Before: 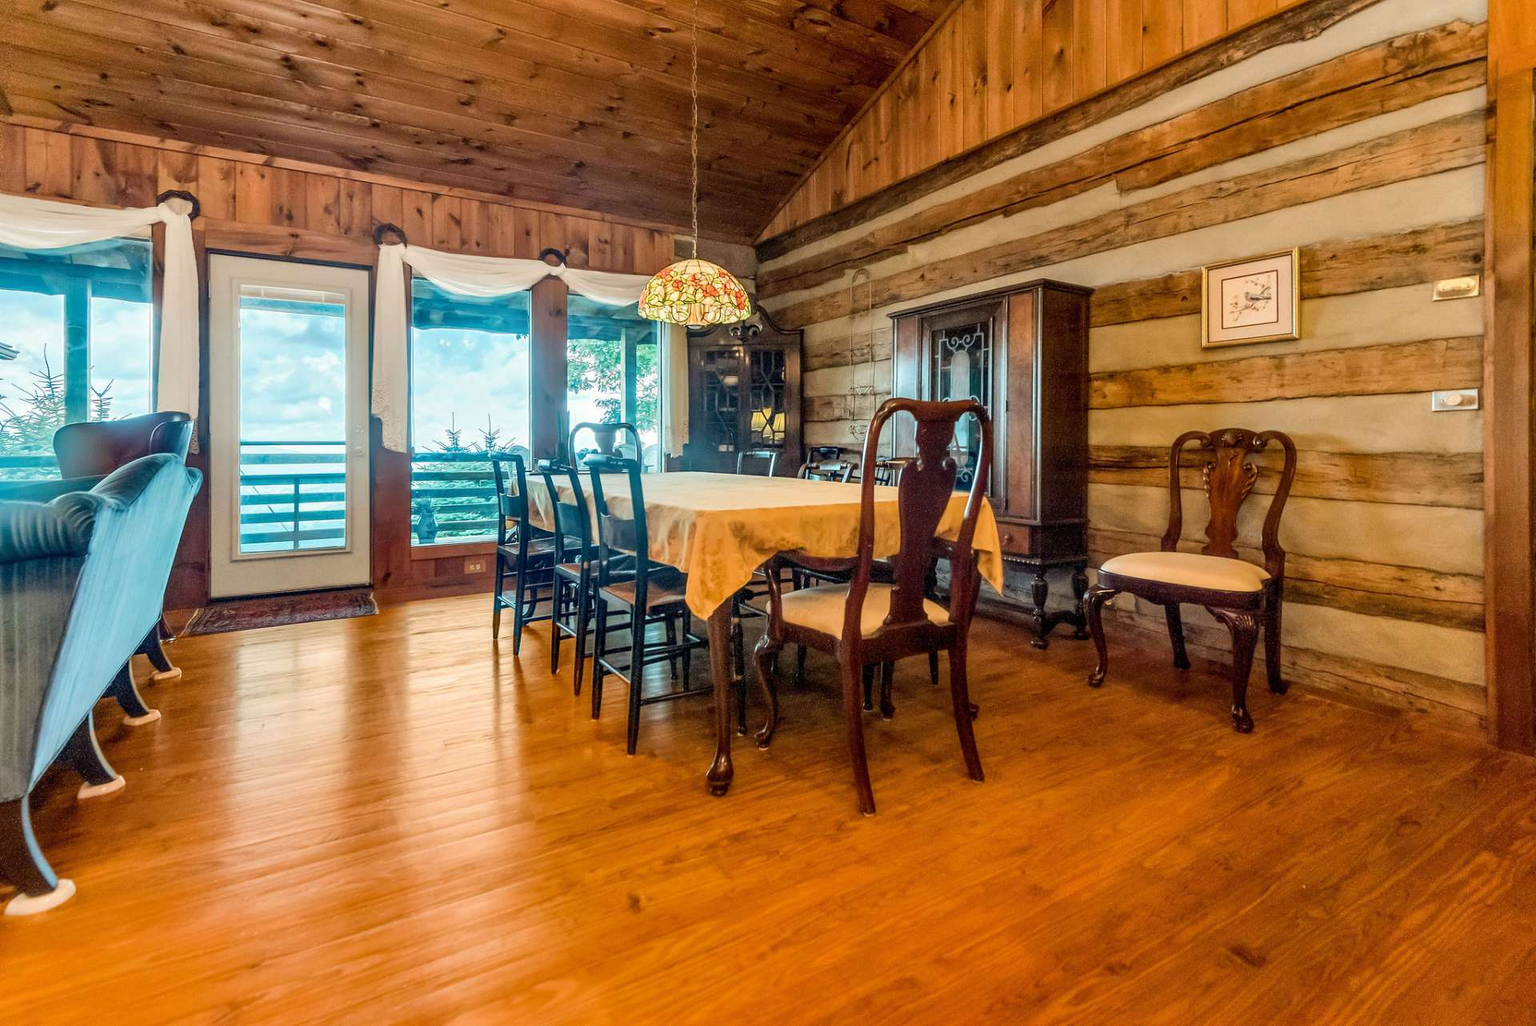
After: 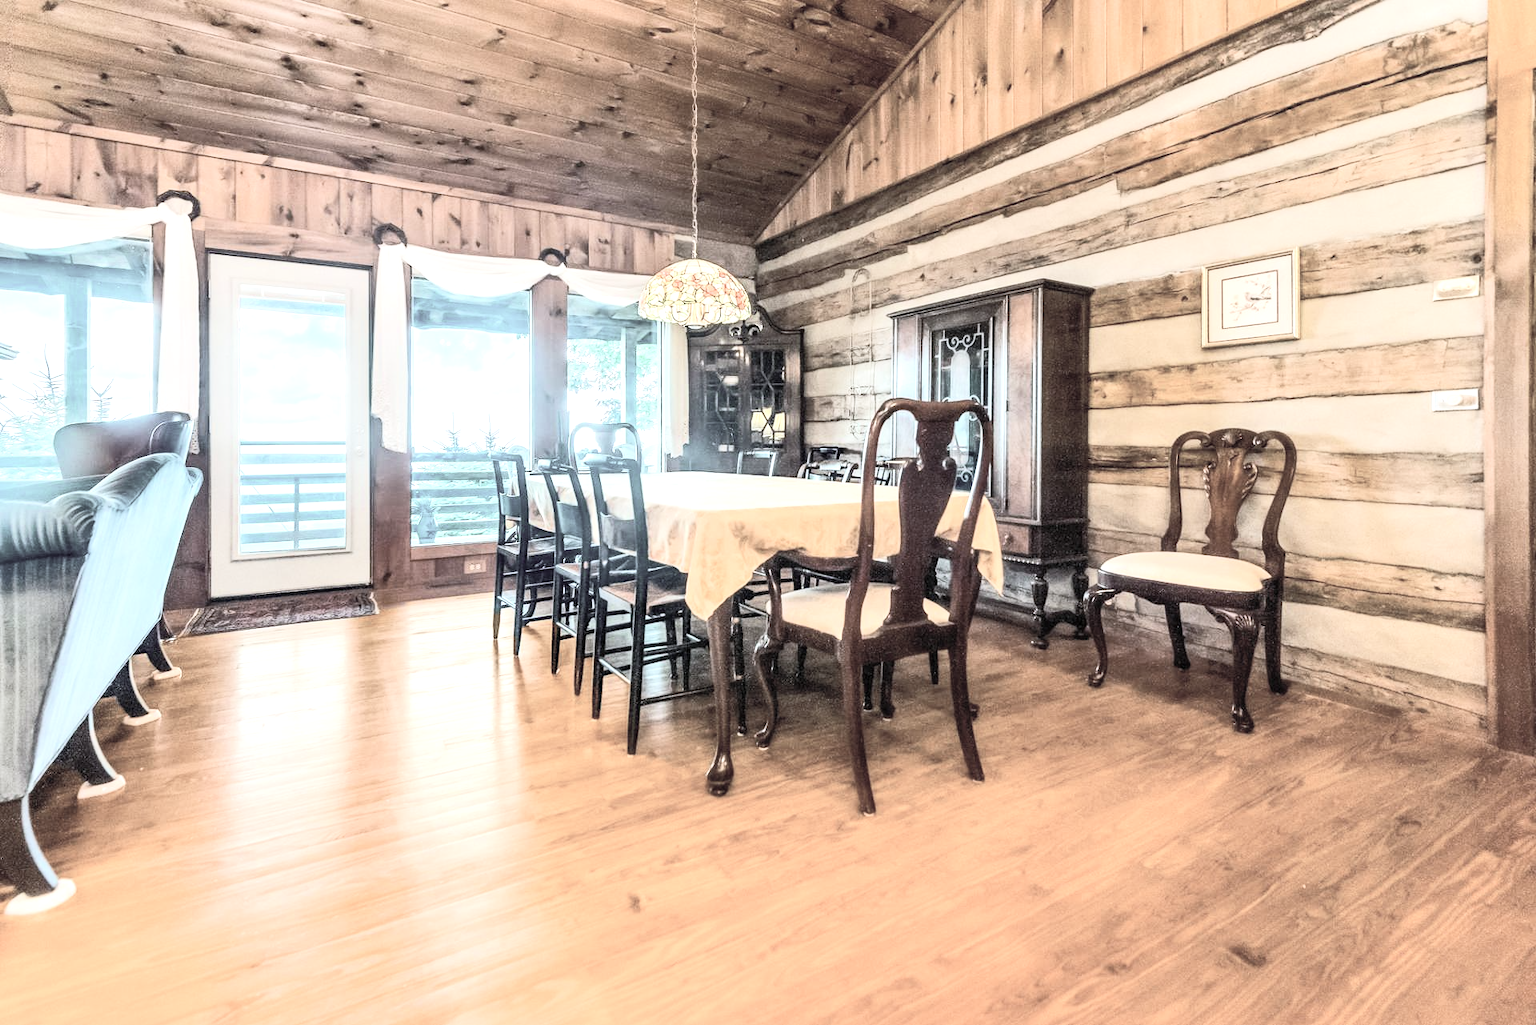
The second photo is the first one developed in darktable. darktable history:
exposure: exposure 0.602 EV, compensate highlight preservation false
color calibration: output R [0.948, 0.091, -0.04, 0], output G [-0.3, 1.384, -0.085, 0], output B [-0.108, 0.061, 1.08, 0], illuminant as shot in camera, x 0.358, y 0.373, temperature 4628.91 K
color correction: highlights b* -0.052, saturation 0.305
tone equalizer: -8 EV 0.018 EV, -7 EV -0.031 EV, -6 EV 0.012 EV, -5 EV 0.052 EV, -4 EV 0.311 EV, -3 EV 0.64 EV, -2 EV 0.572 EV, -1 EV 0.17 EV, +0 EV 0.014 EV, edges refinement/feathering 500, mask exposure compensation -1.57 EV, preserve details no
contrast brightness saturation: contrast 0.141, brightness 0.23
